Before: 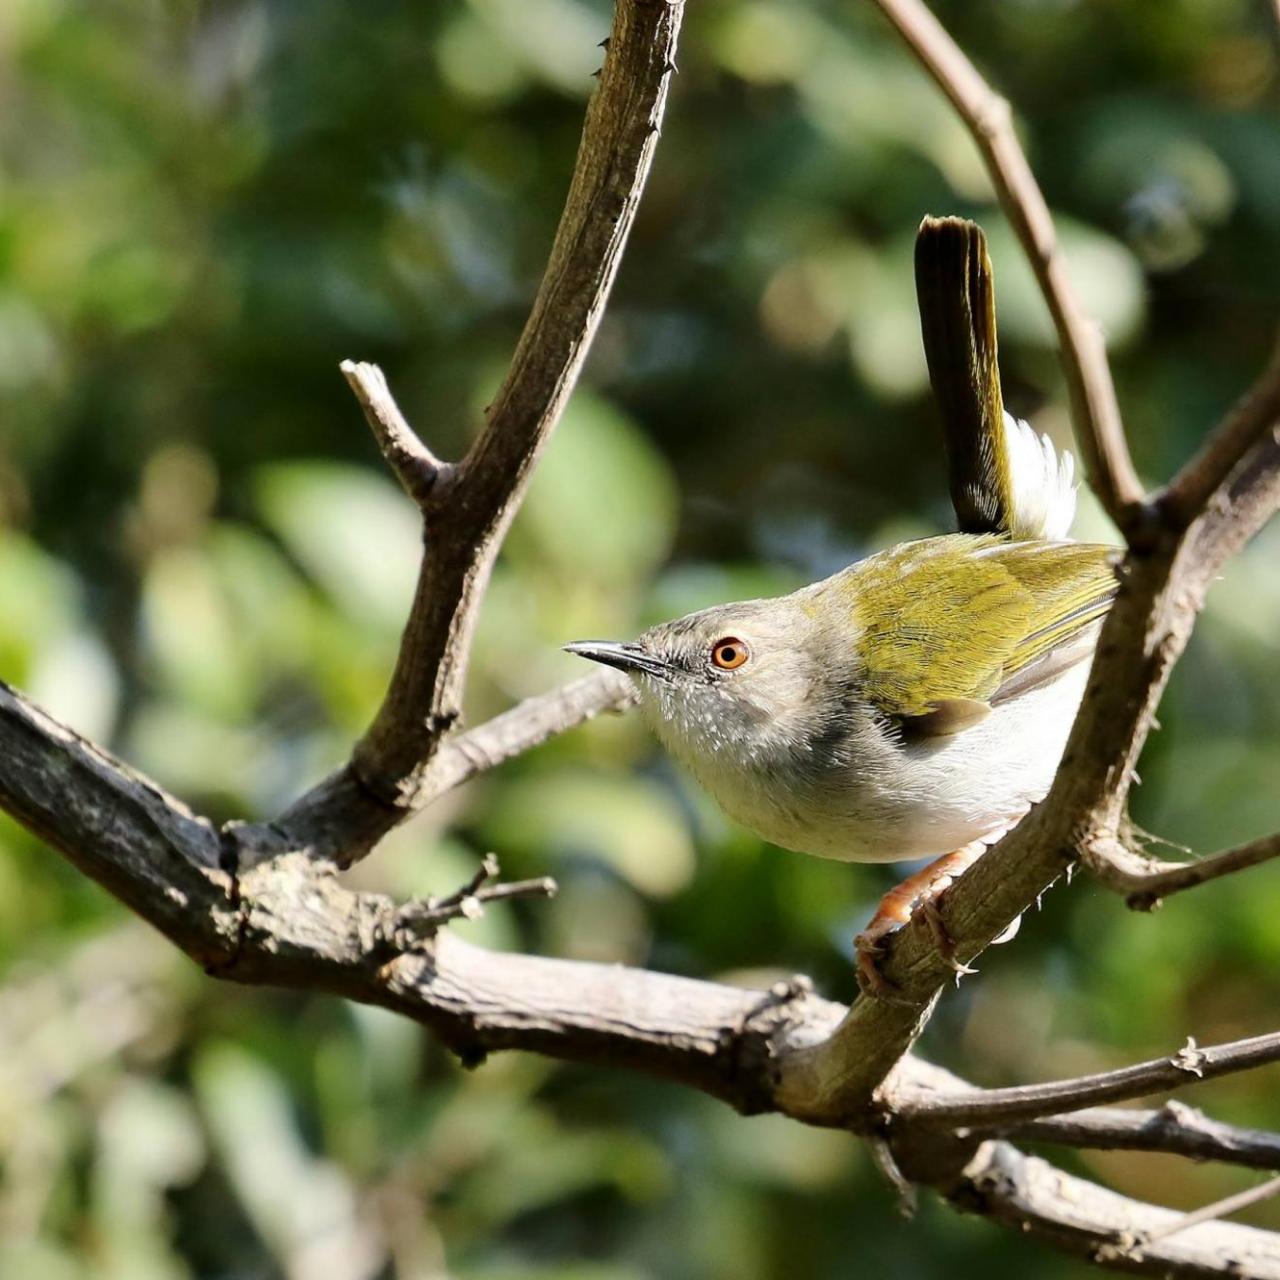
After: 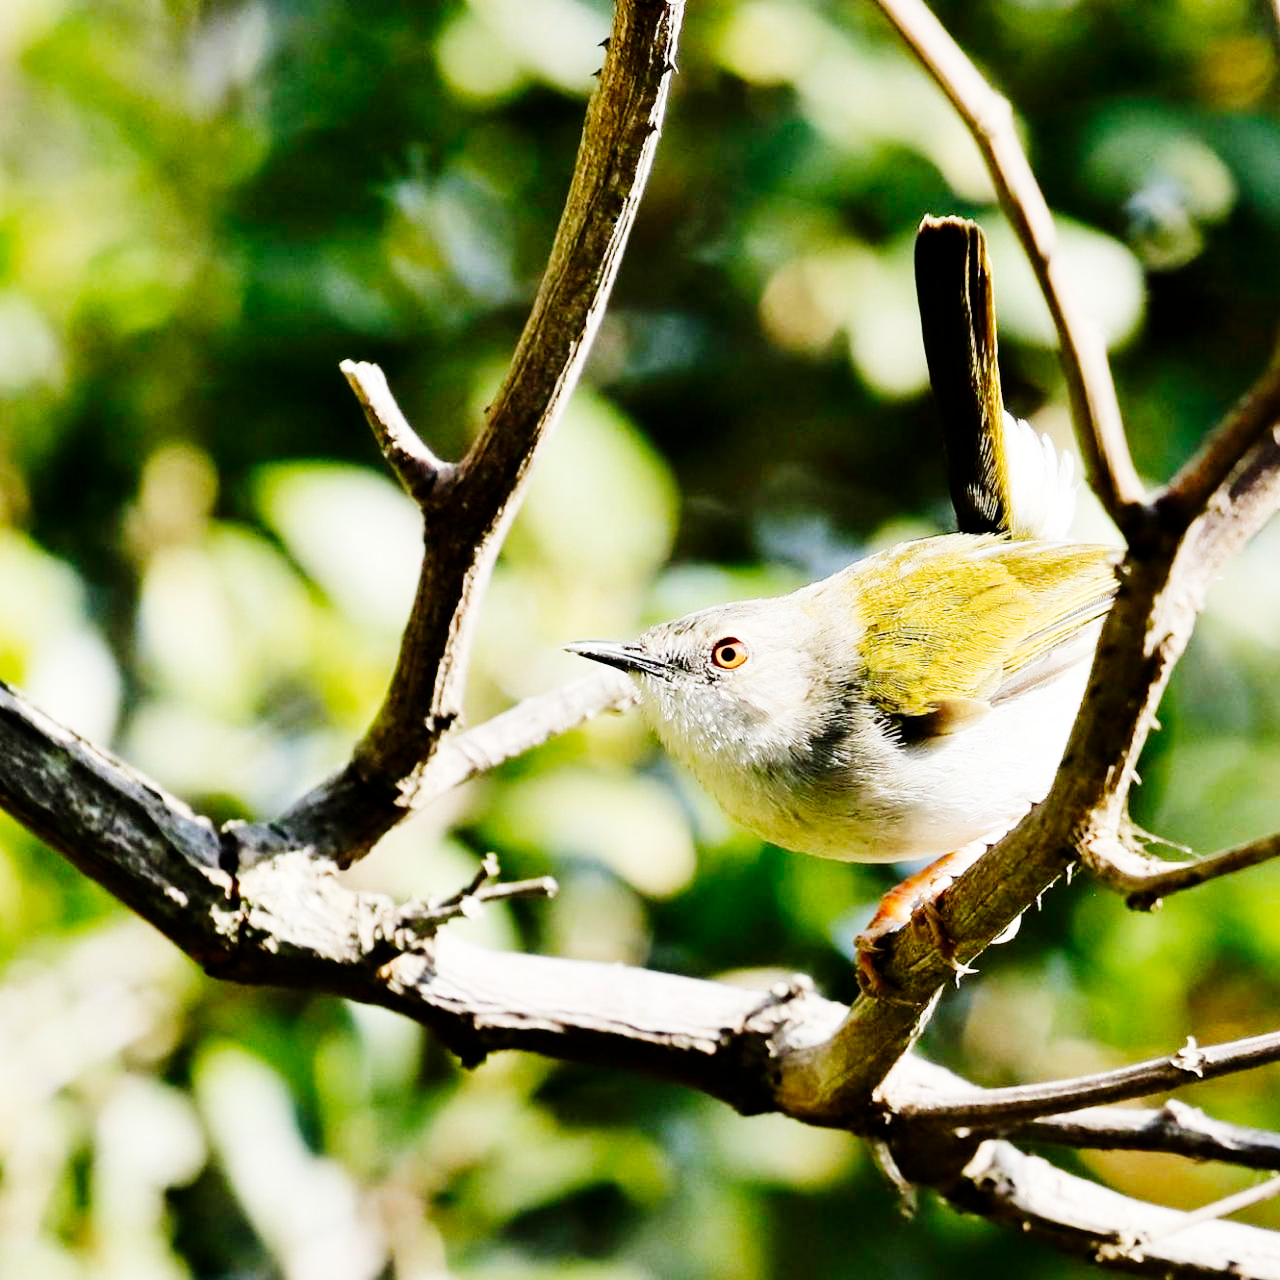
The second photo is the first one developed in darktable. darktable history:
tone curve: curves: ch0 [(0, 0) (0.004, 0) (0.133, 0.071) (0.325, 0.456) (0.832, 0.957) (1, 1)], preserve colors none
